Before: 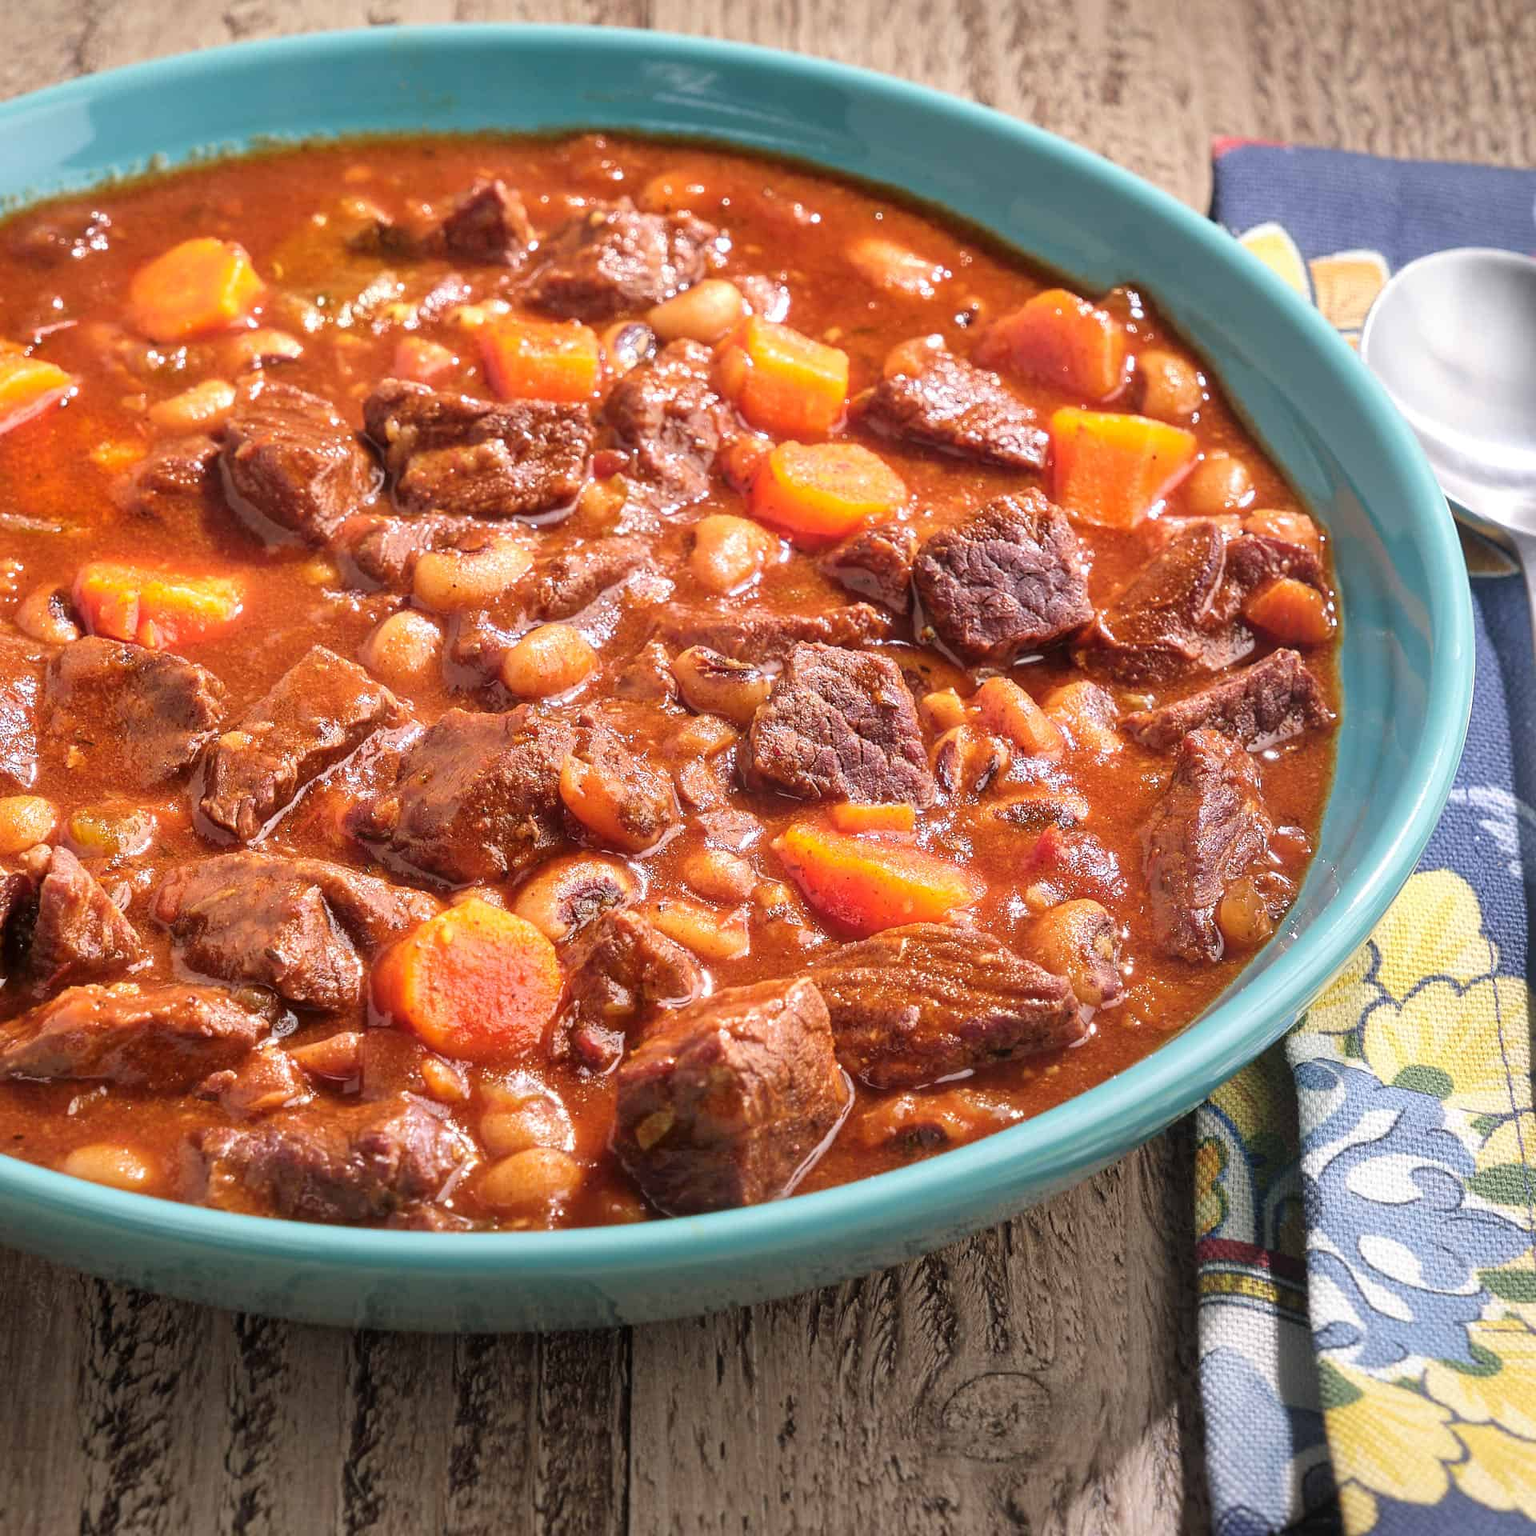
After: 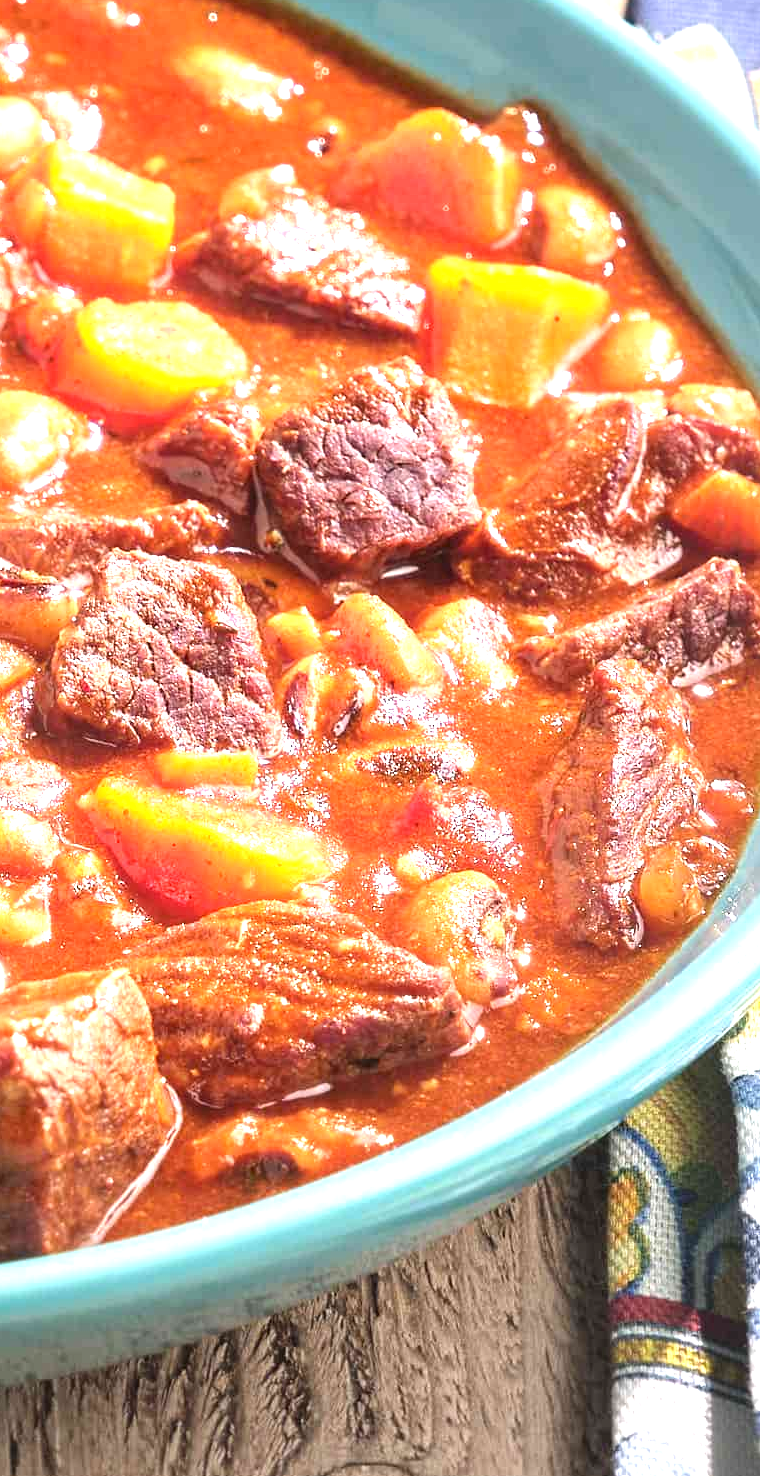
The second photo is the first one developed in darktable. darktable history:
exposure: black level correction 0, exposure 1.192 EV, compensate highlight preservation false
crop: left 46.197%, top 13.184%, right 14.213%, bottom 9.916%
